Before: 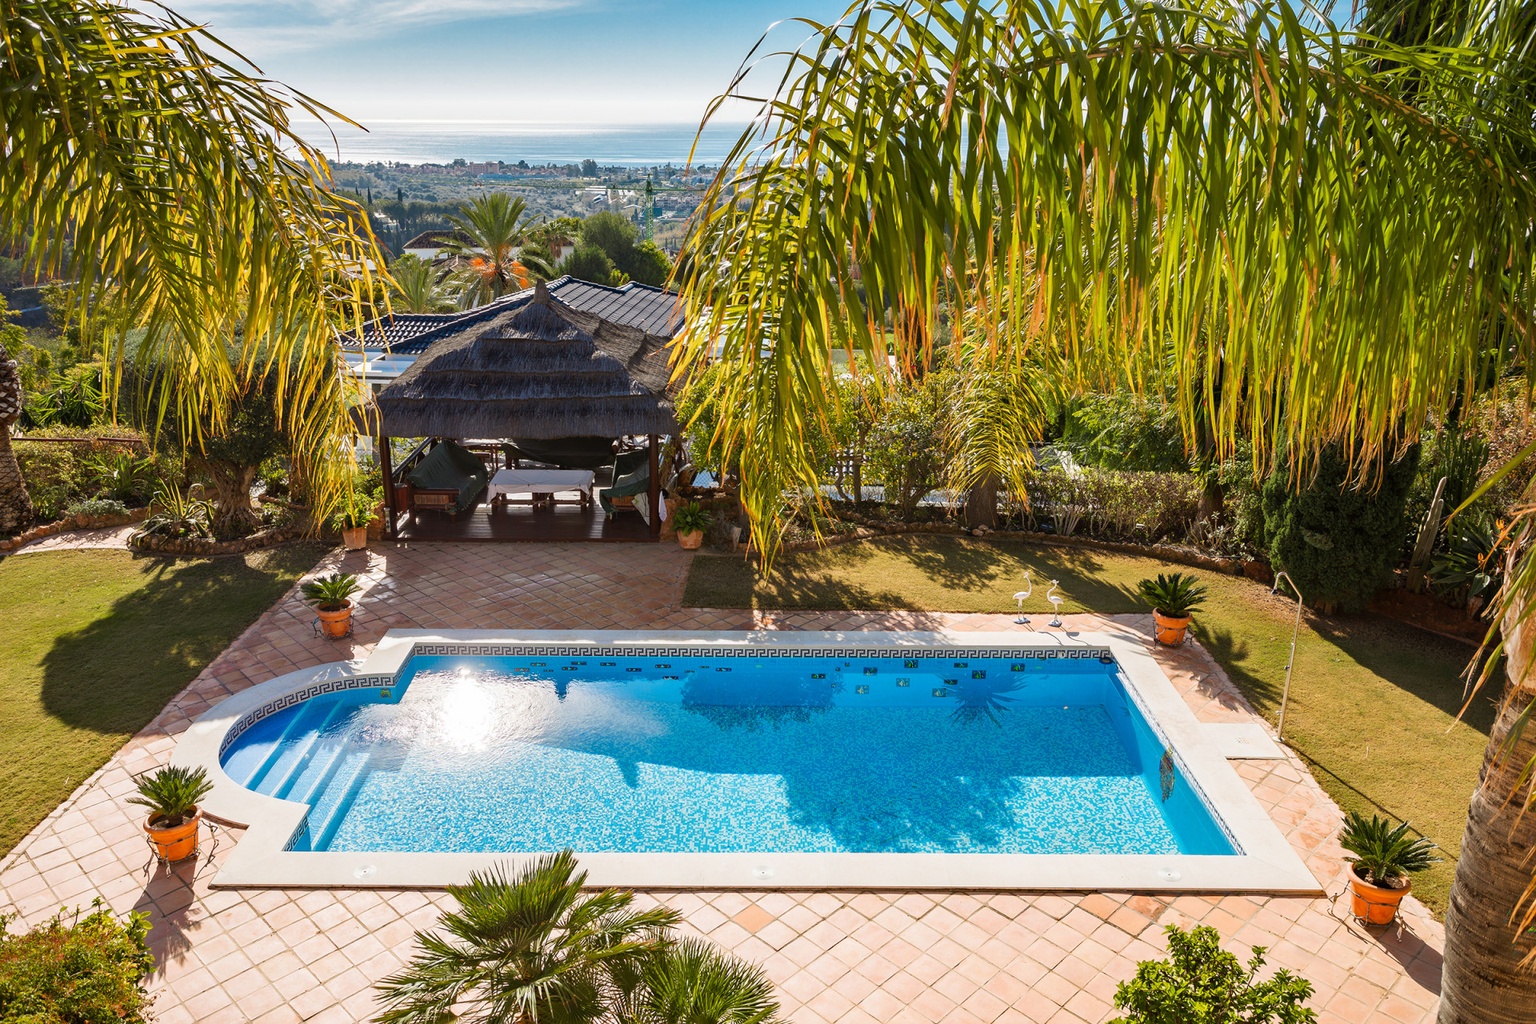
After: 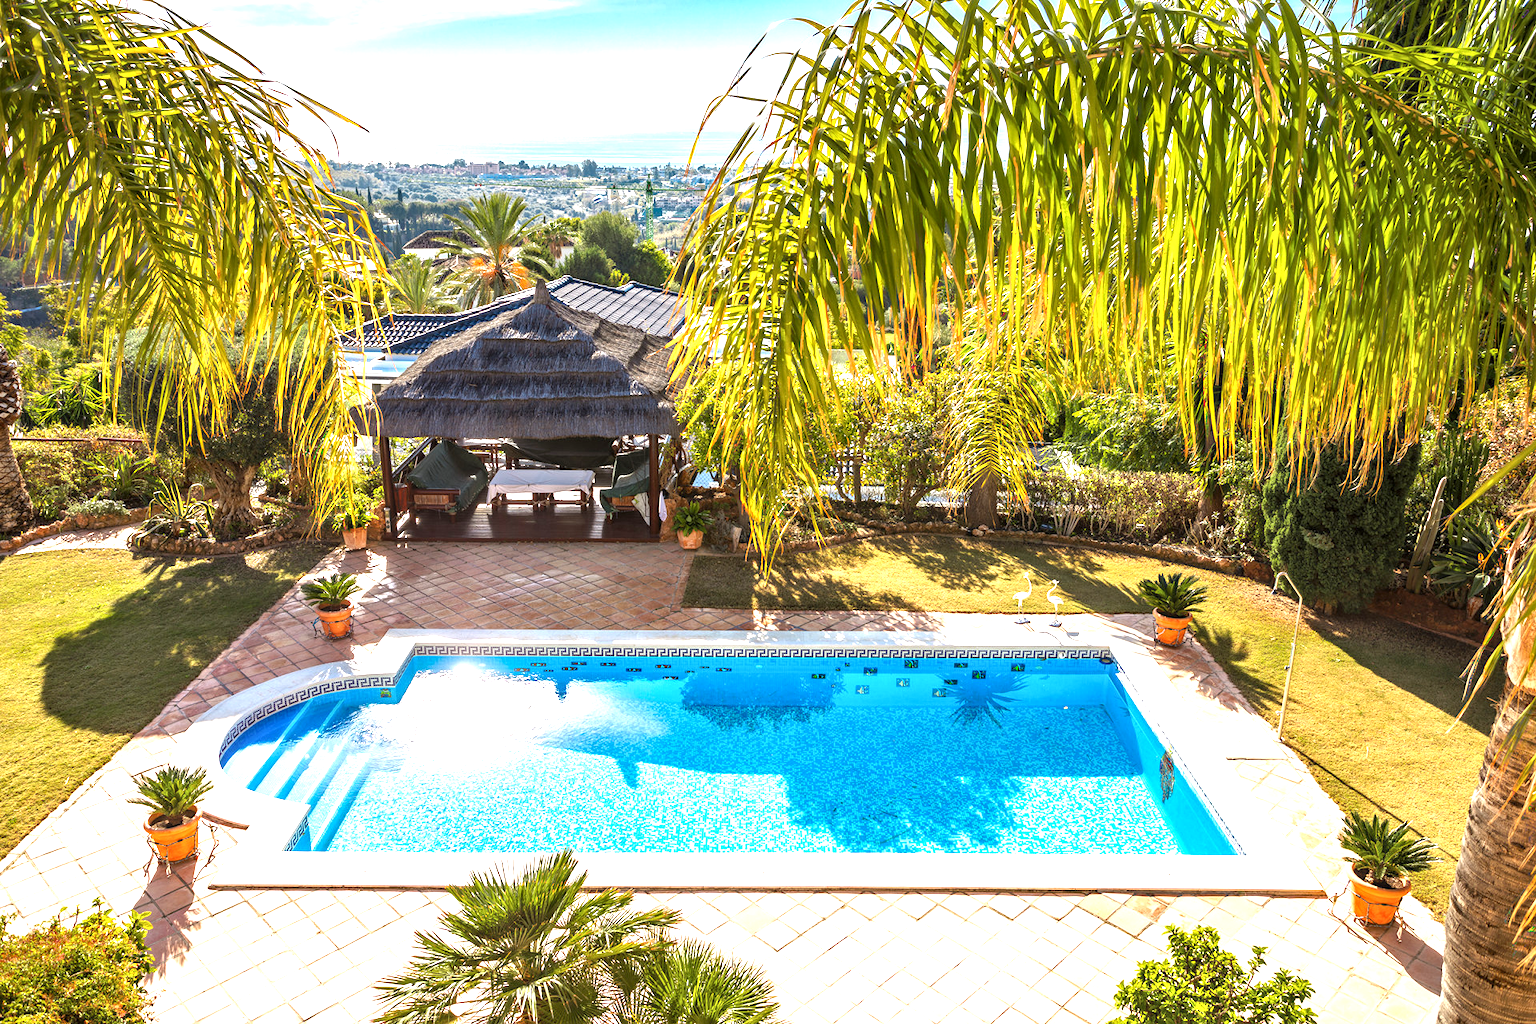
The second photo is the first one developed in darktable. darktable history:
local contrast: detail 130%
exposure: exposure 1.16 EV, compensate exposure bias true, compensate highlight preservation false
